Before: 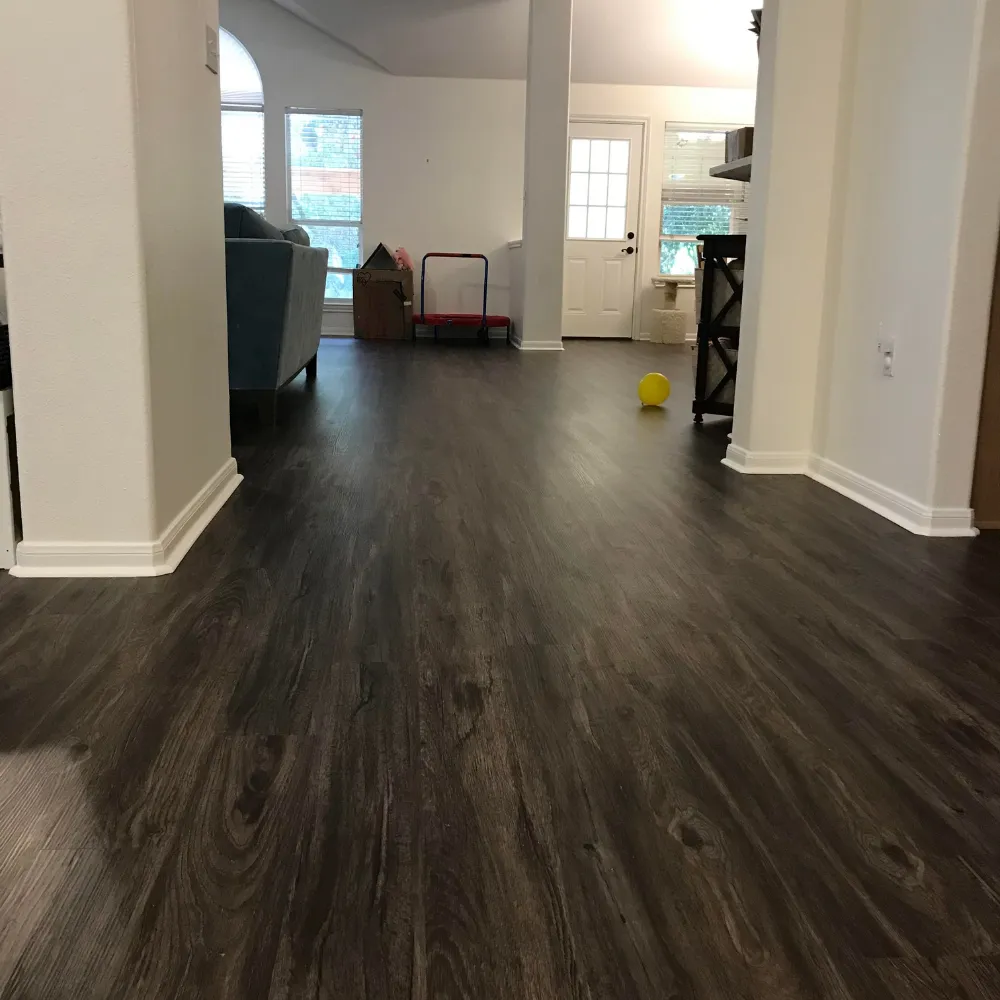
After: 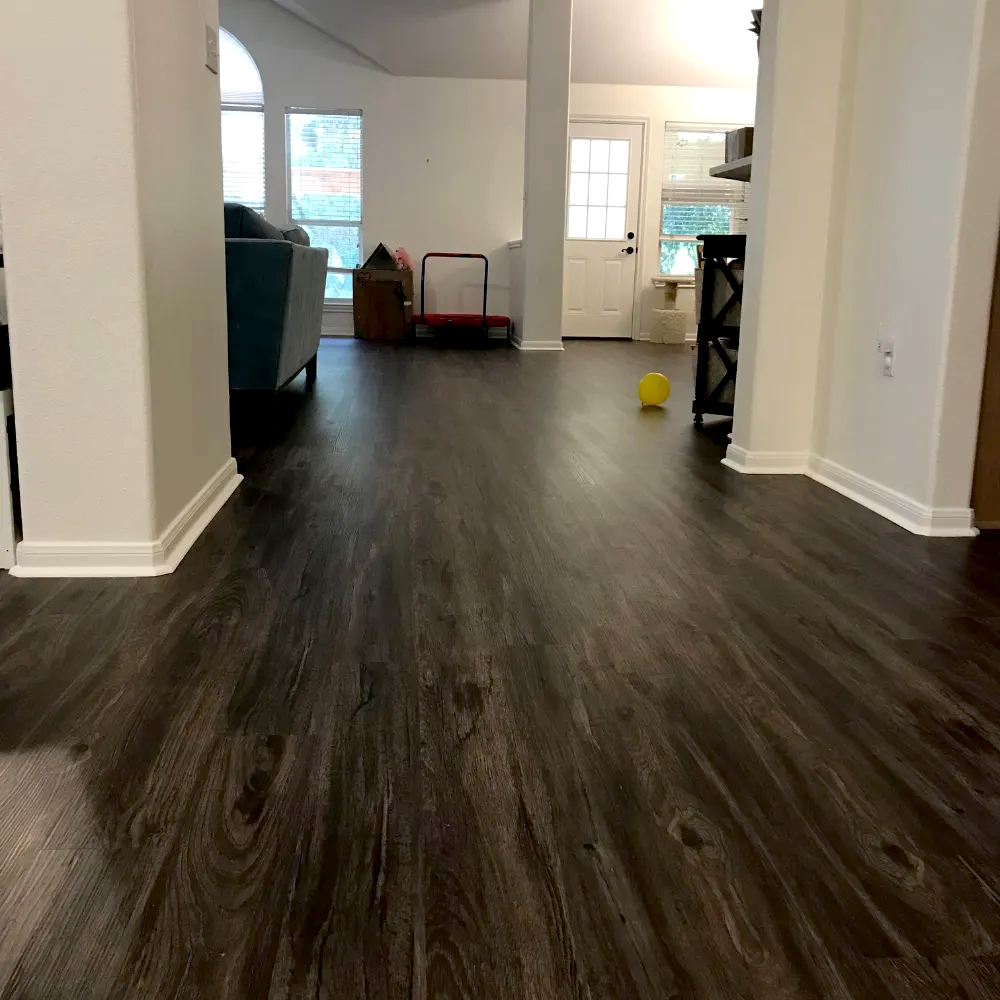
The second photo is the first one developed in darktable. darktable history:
exposure: black level correction 0.007, exposure 0.104 EV, compensate highlight preservation false
